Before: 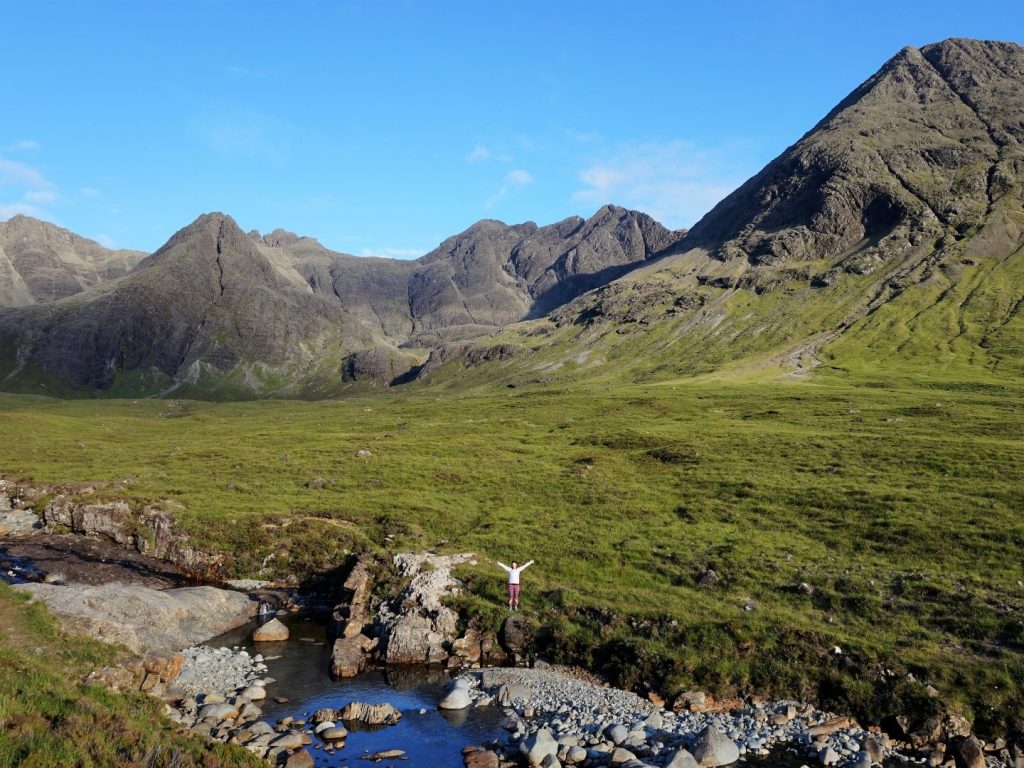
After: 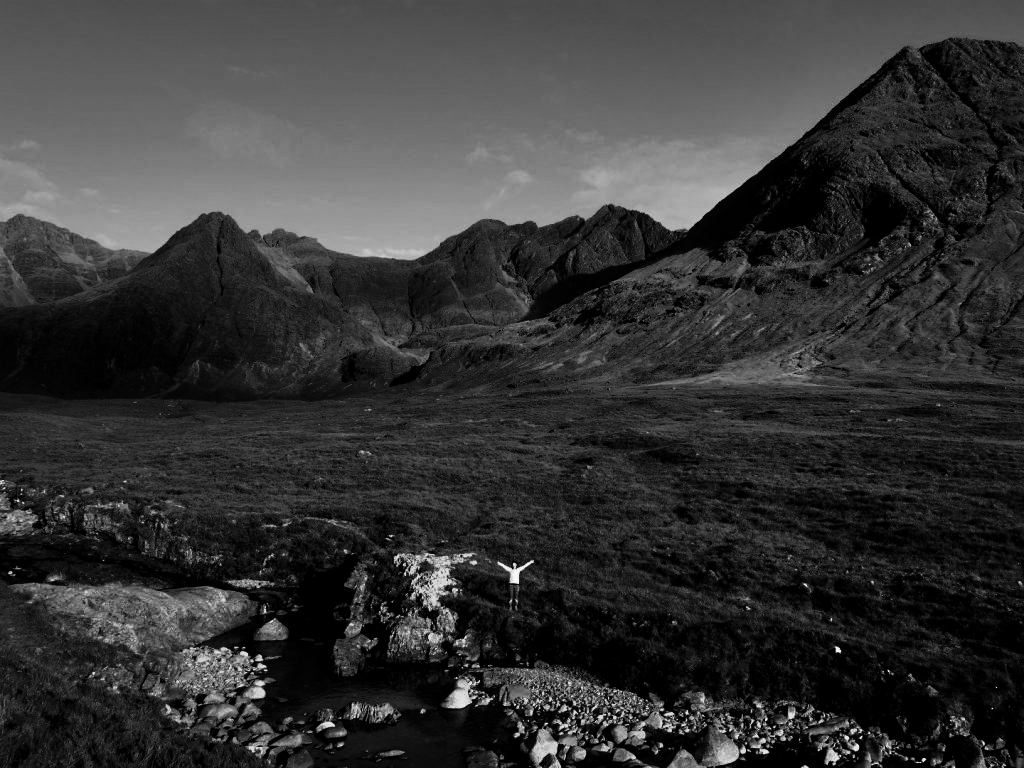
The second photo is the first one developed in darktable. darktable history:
shadows and highlights: soften with gaussian
contrast brightness saturation: contrast 0.02, brightness -1, saturation -1
